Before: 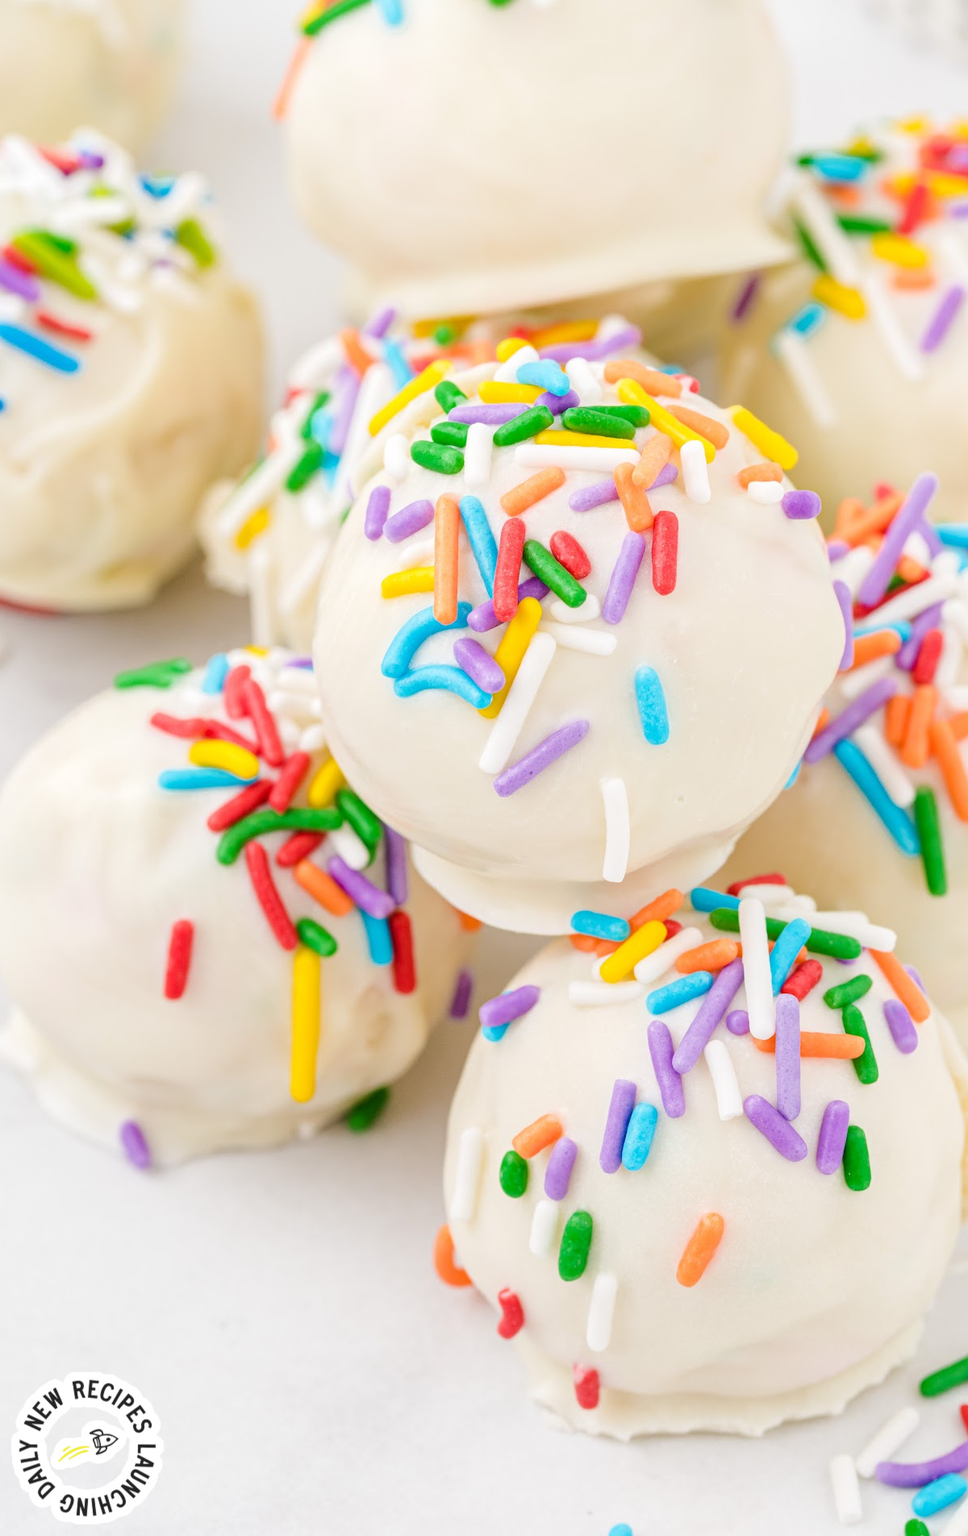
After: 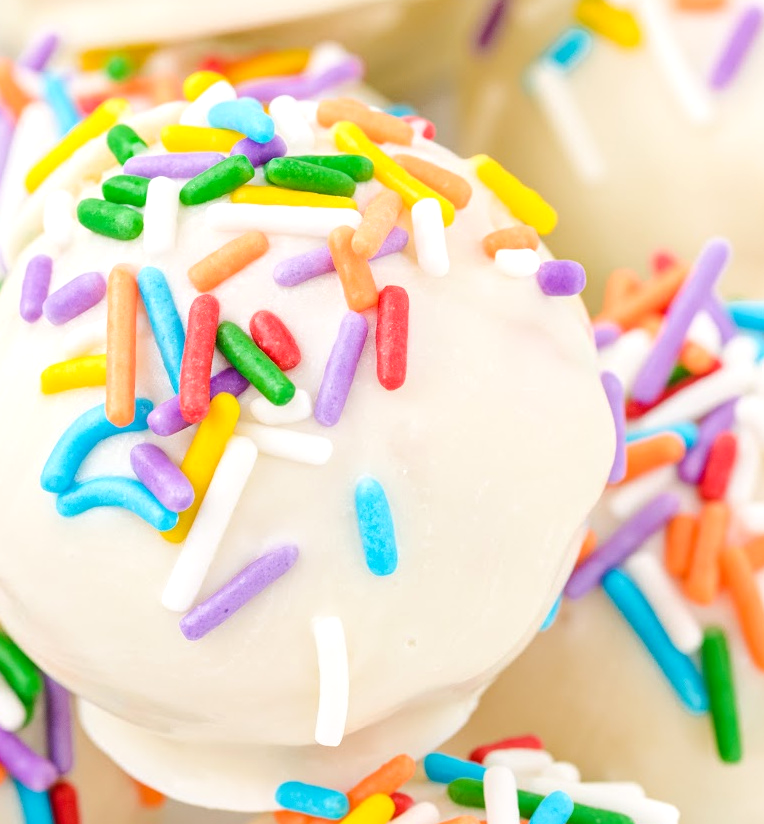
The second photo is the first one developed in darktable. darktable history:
crop: left 36.005%, top 18.293%, right 0.31%, bottom 38.444%
exposure: black level correction 0.001, exposure 0.191 EV, compensate highlight preservation false
